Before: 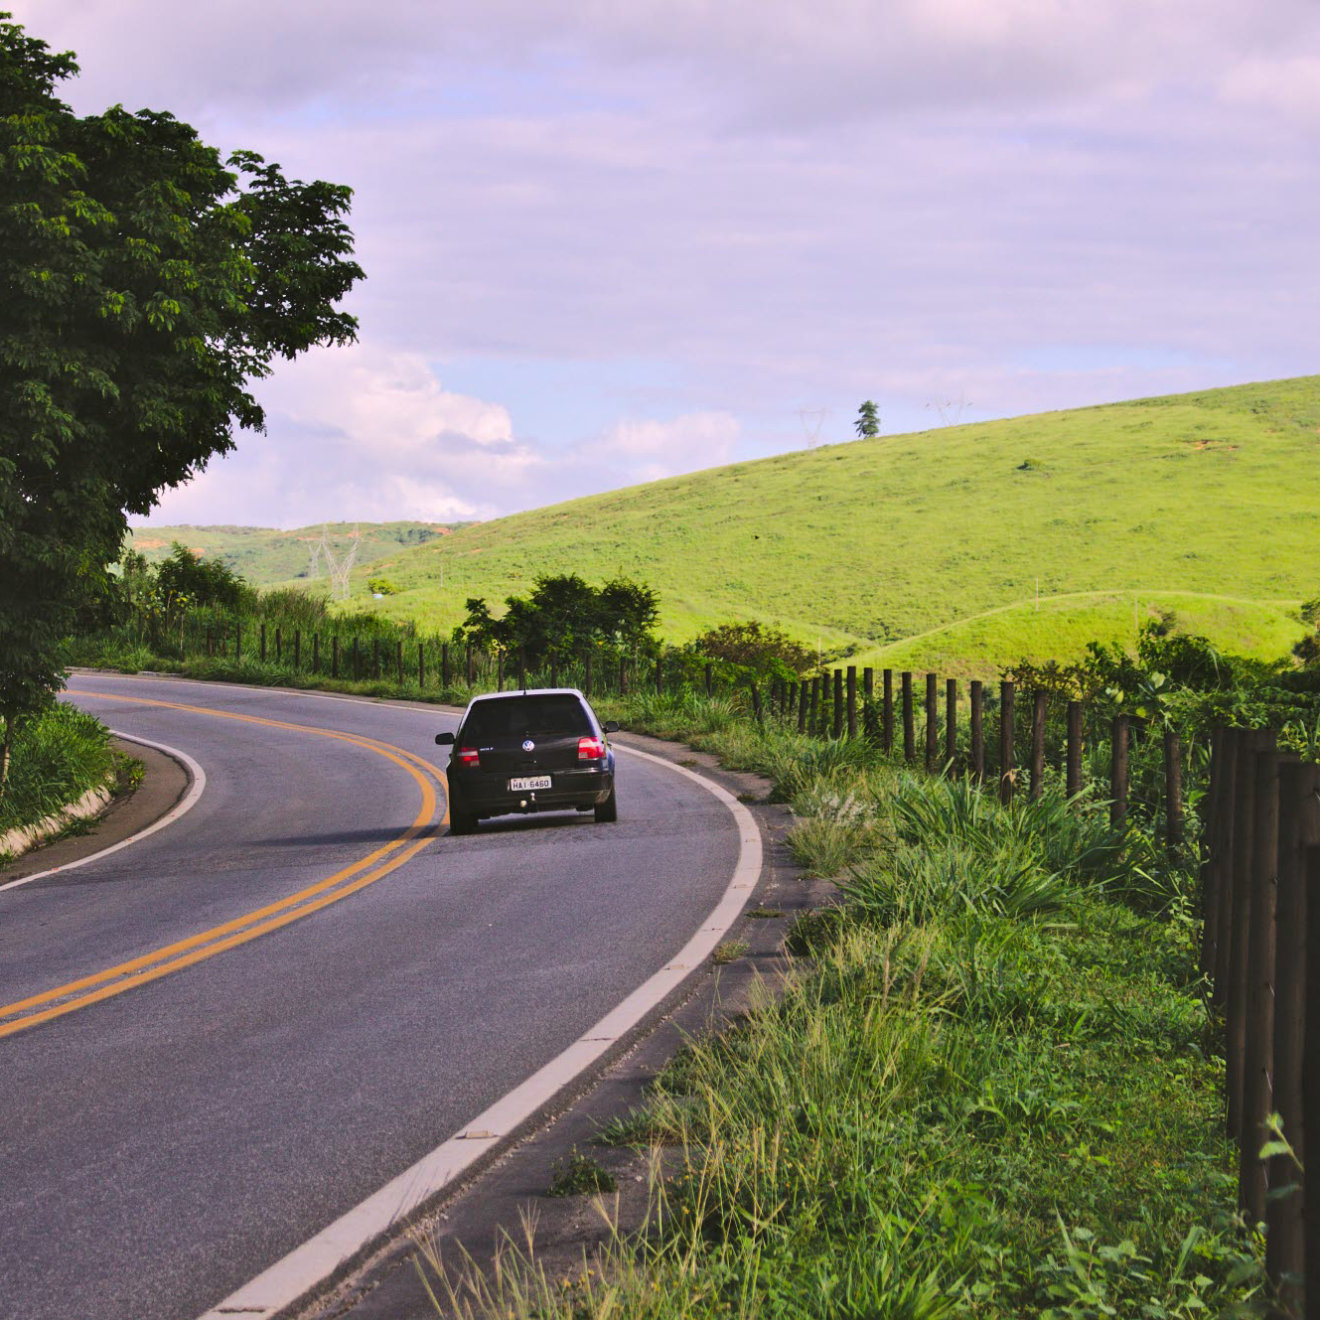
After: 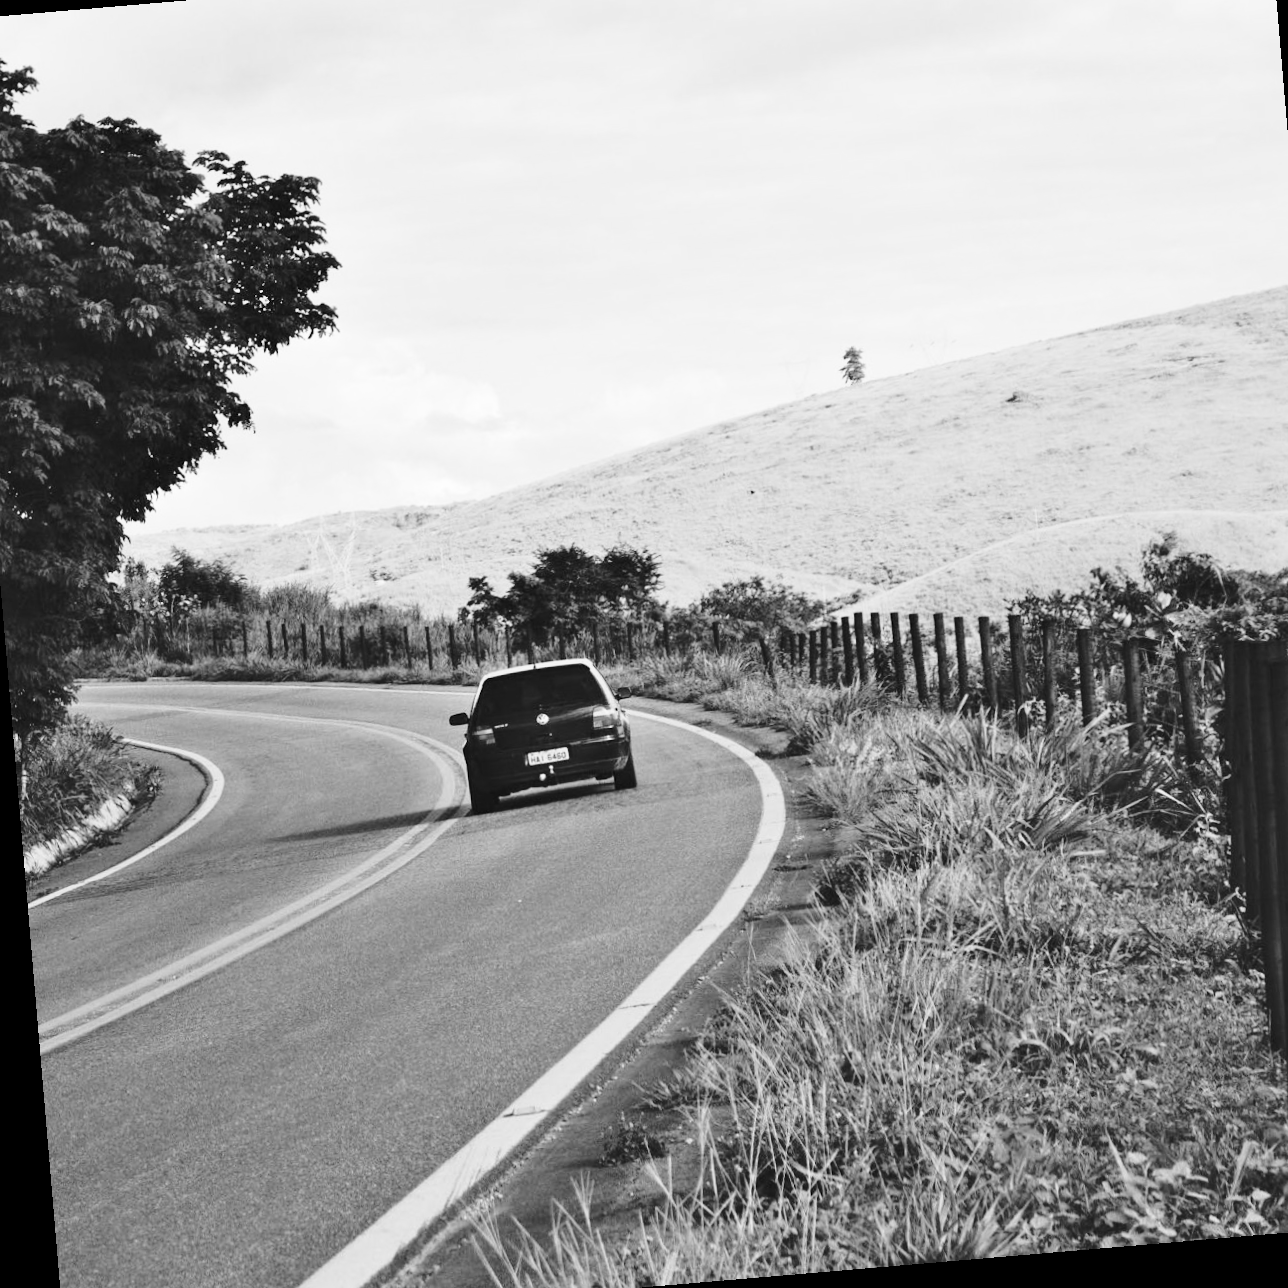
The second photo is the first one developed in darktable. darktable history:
white balance: red 0.925, blue 1.046
color correction: highlights a* 9.03, highlights b* 8.71, shadows a* 40, shadows b* 40, saturation 0.8
rotate and perspective: rotation -4.86°, automatic cropping off
crop: left 3.305%, top 6.436%, right 6.389%, bottom 3.258%
exposure: black level correction 0.001, compensate highlight preservation false
monochrome: on, module defaults
base curve: curves: ch0 [(0, 0) (0.032, 0.037) (0.105, 0.228) (0.435, 0.76) (0.856, 0.983) (1, 1)], preserve colors none
